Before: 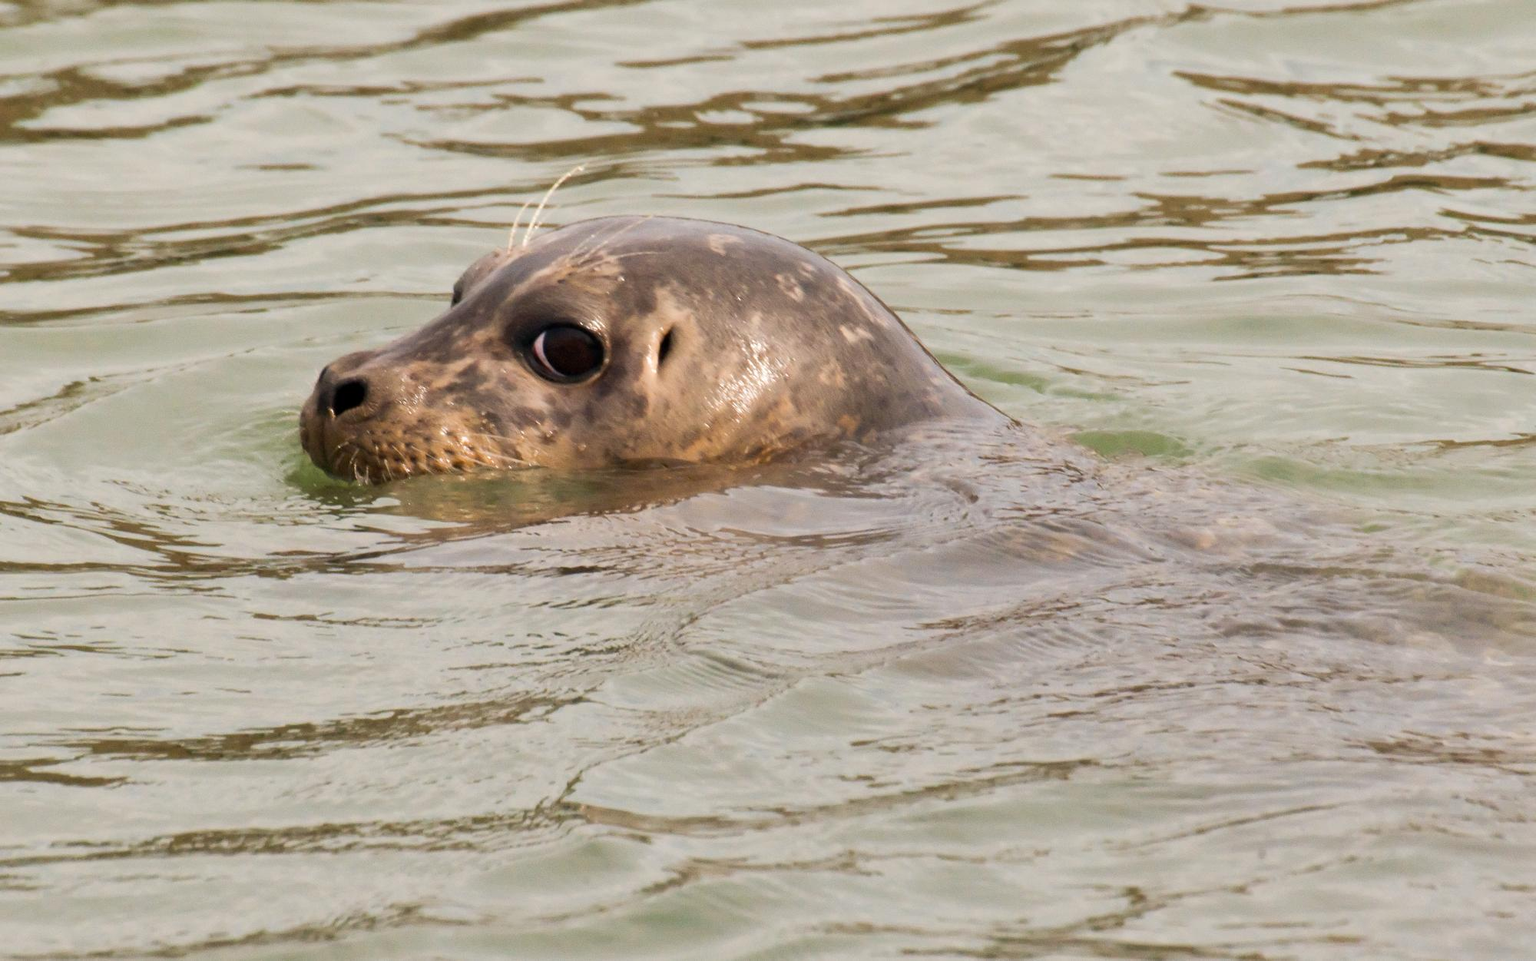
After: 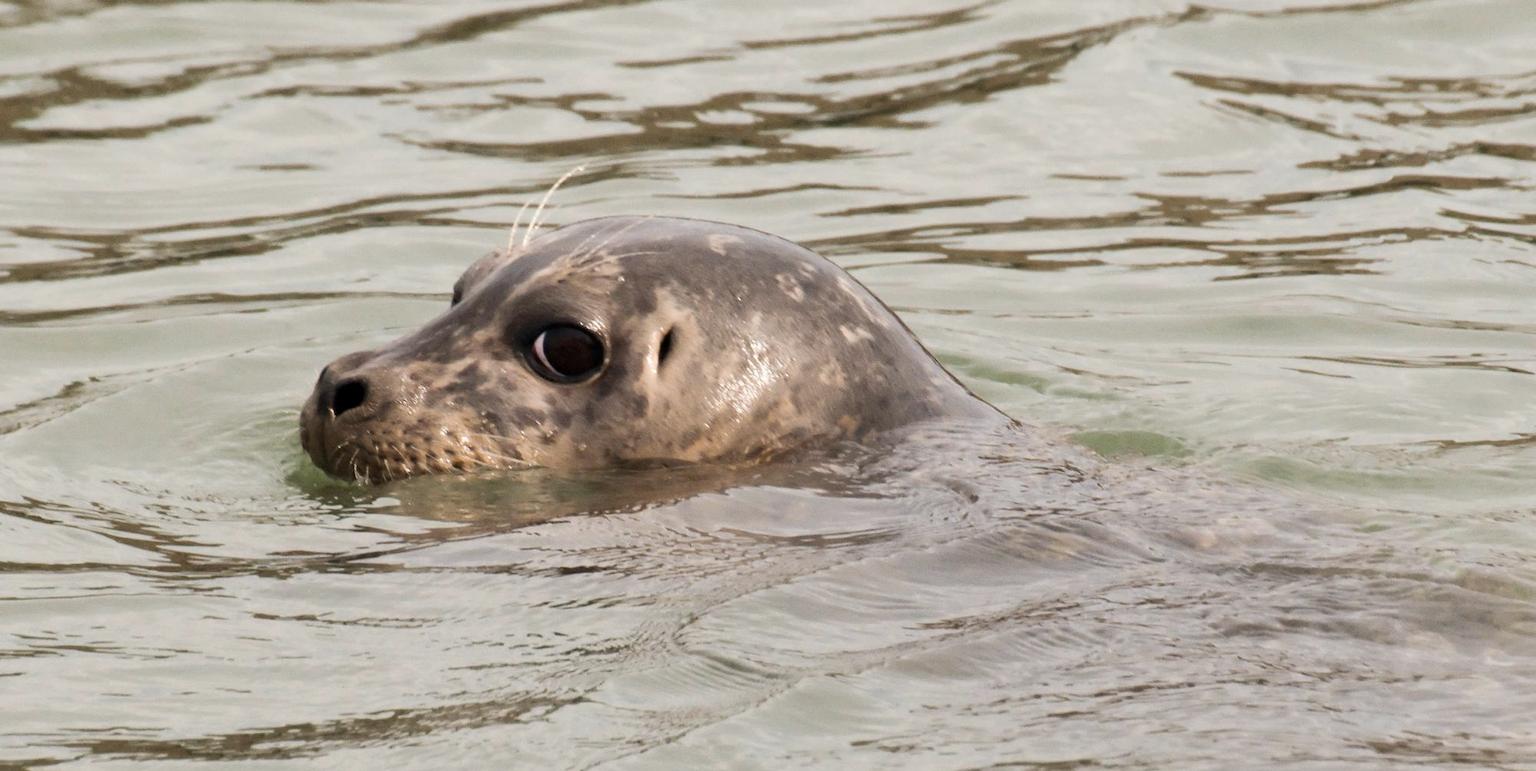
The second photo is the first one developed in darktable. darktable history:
crop: bottom 19.644%
contrast brightness saturation: contrast 0.1, saturation -0.3
